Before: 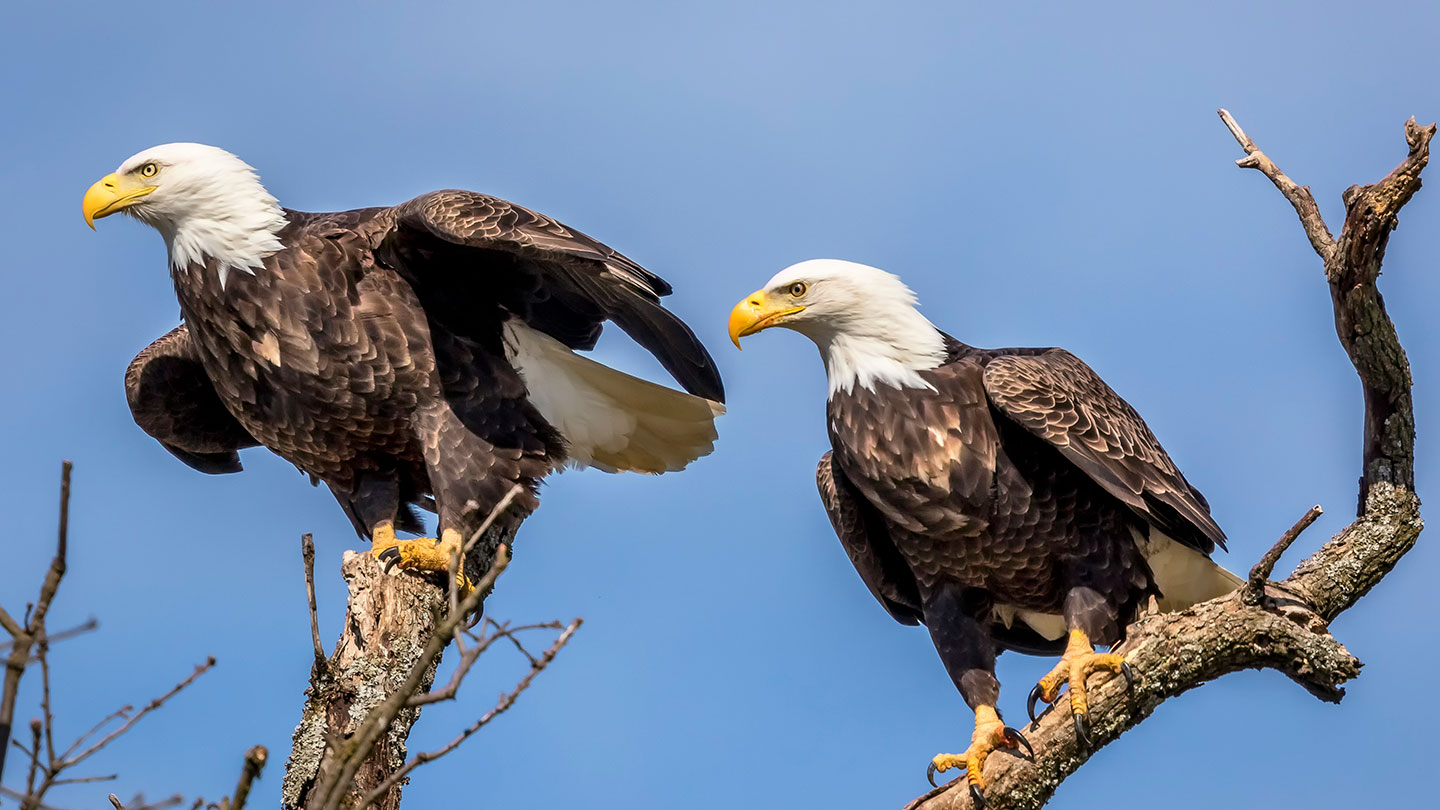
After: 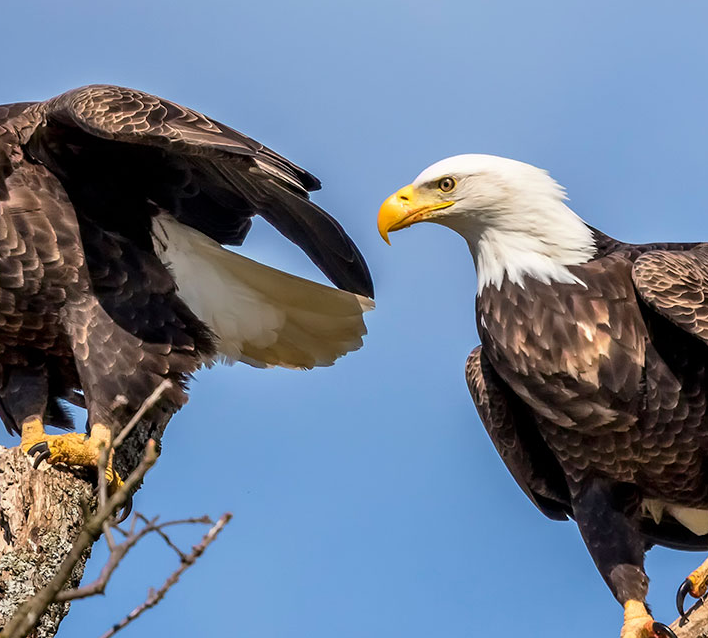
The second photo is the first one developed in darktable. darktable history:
crop and rotate: angle 0.019°, left 24.395%, top 13.047%, right 26.346%, bottom 8.08%
